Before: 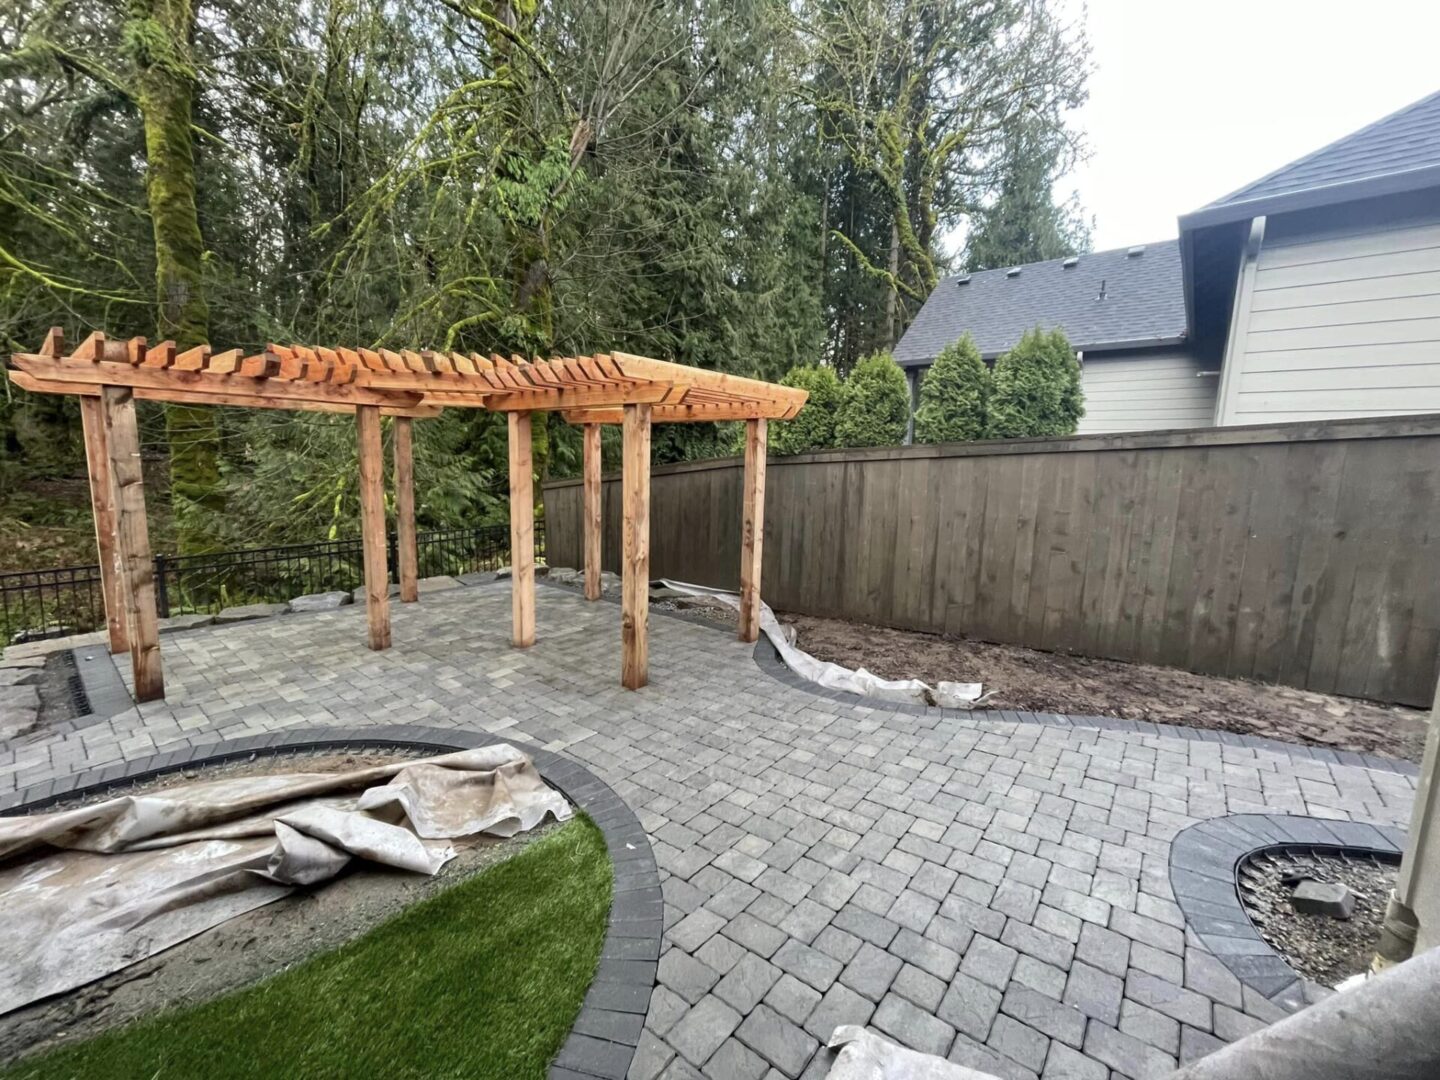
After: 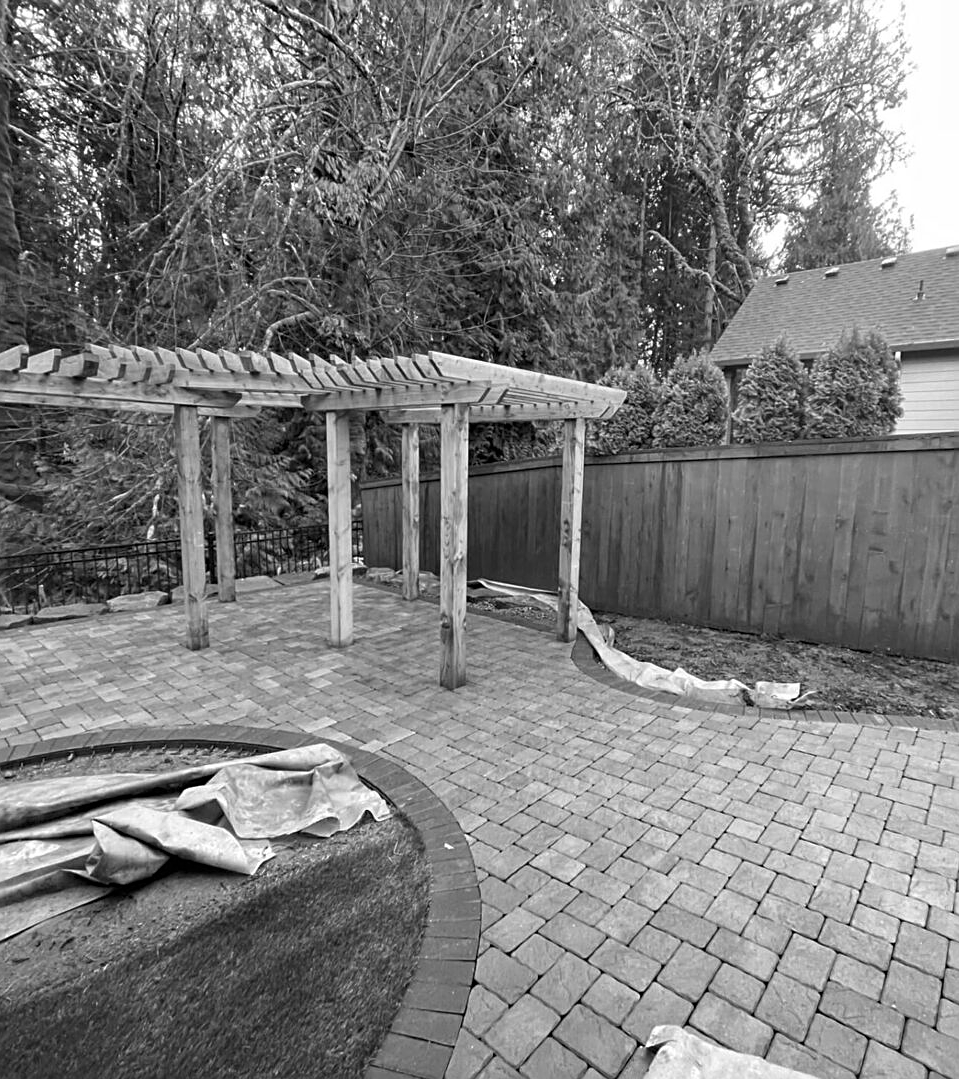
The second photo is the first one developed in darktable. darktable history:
sharpen: on, module defaults
crop and rotate: left 12.648%, right 20.685%
monochrome: a 32, b 64, size 2.3, highlights 1
